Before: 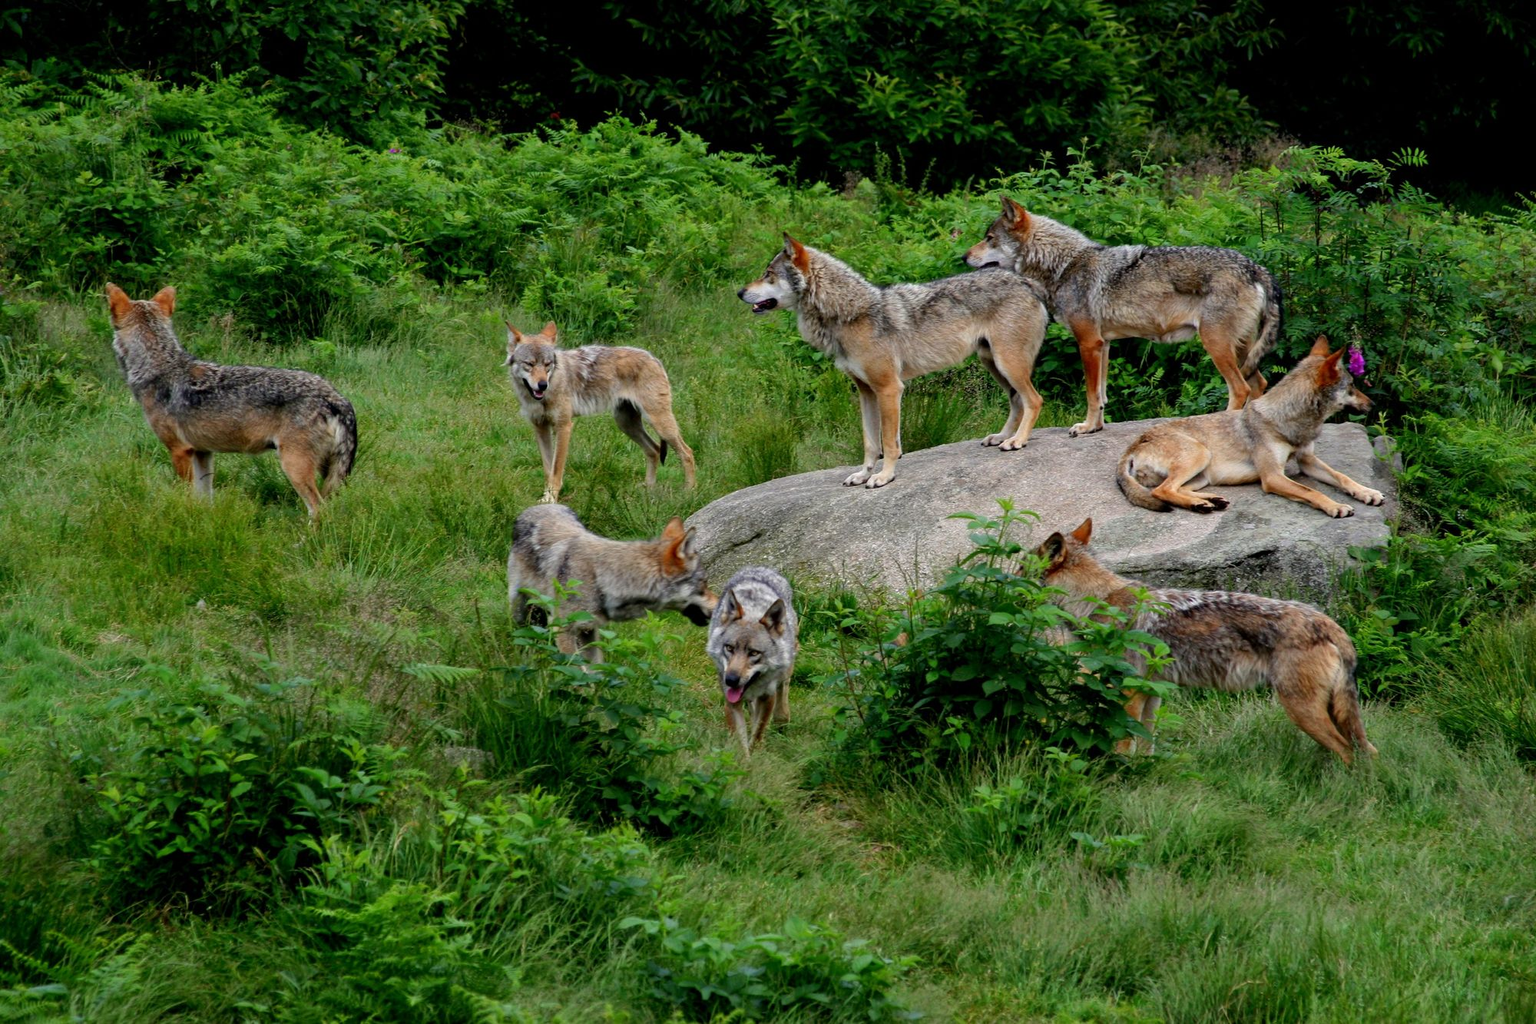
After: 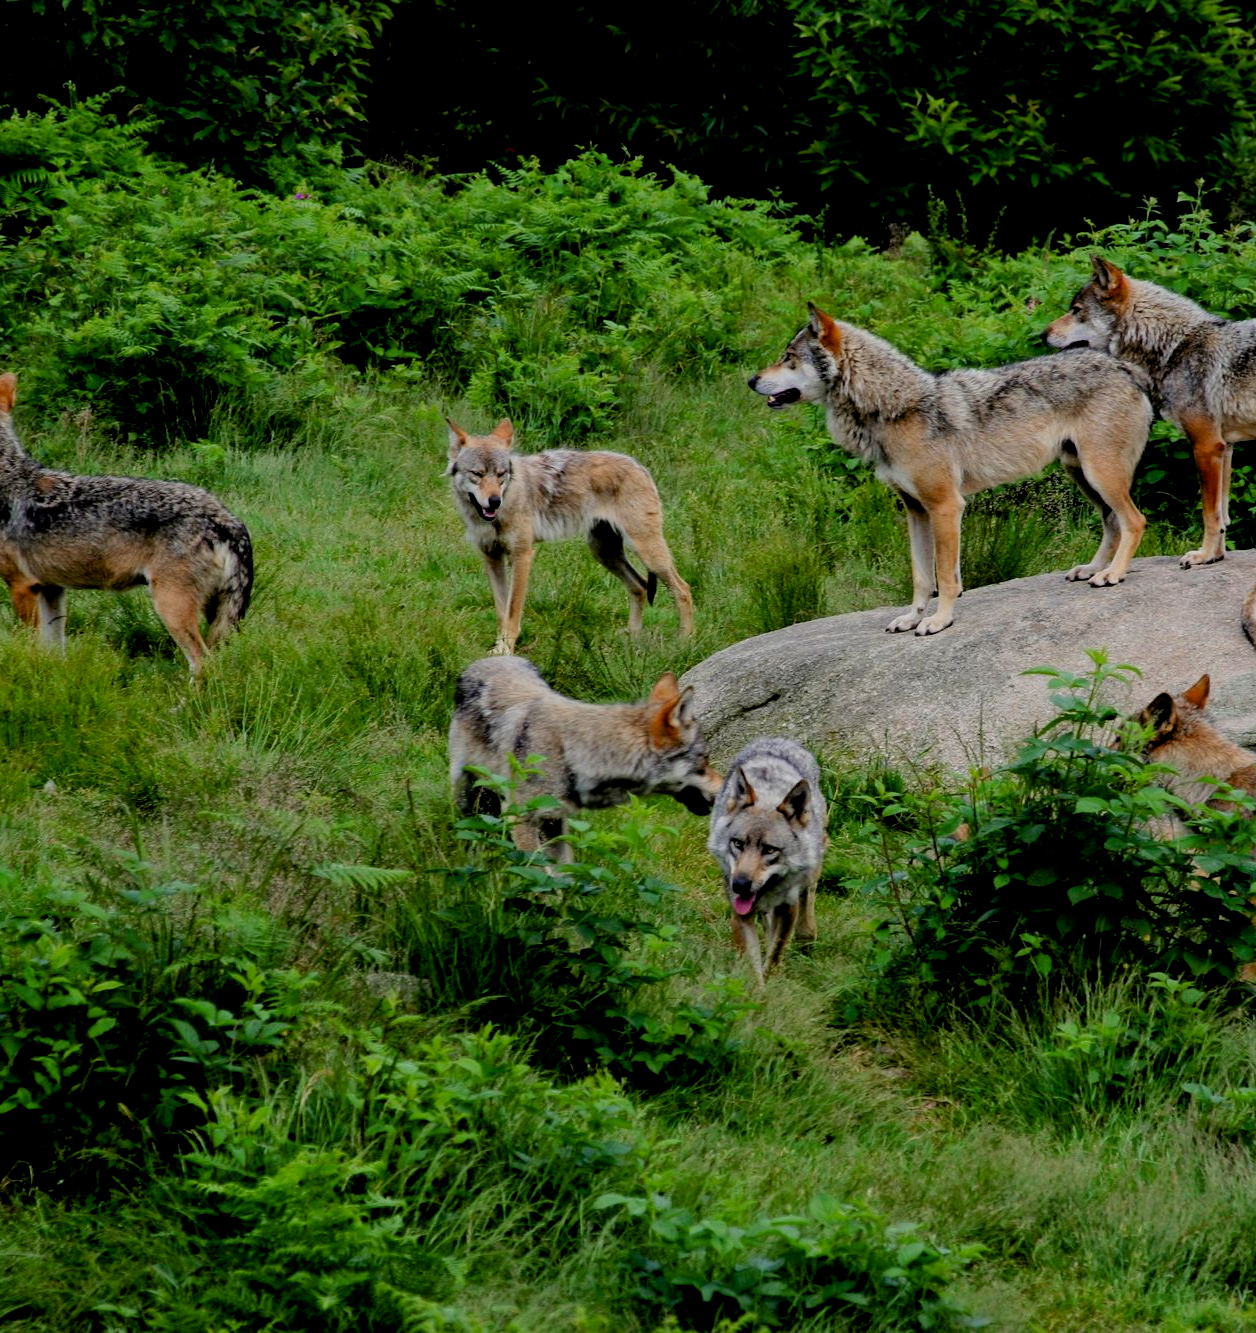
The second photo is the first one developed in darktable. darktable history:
filmic rgb: black relative exposure -7.48 EV, white relative exposure 4.83 EV, hardness 3.4, color science v6 (2022)
crop: left 10.644%, right 26.528%
exposure: black level correction 0.01, exposure 0.011 EV, compensate highlight preservation false
